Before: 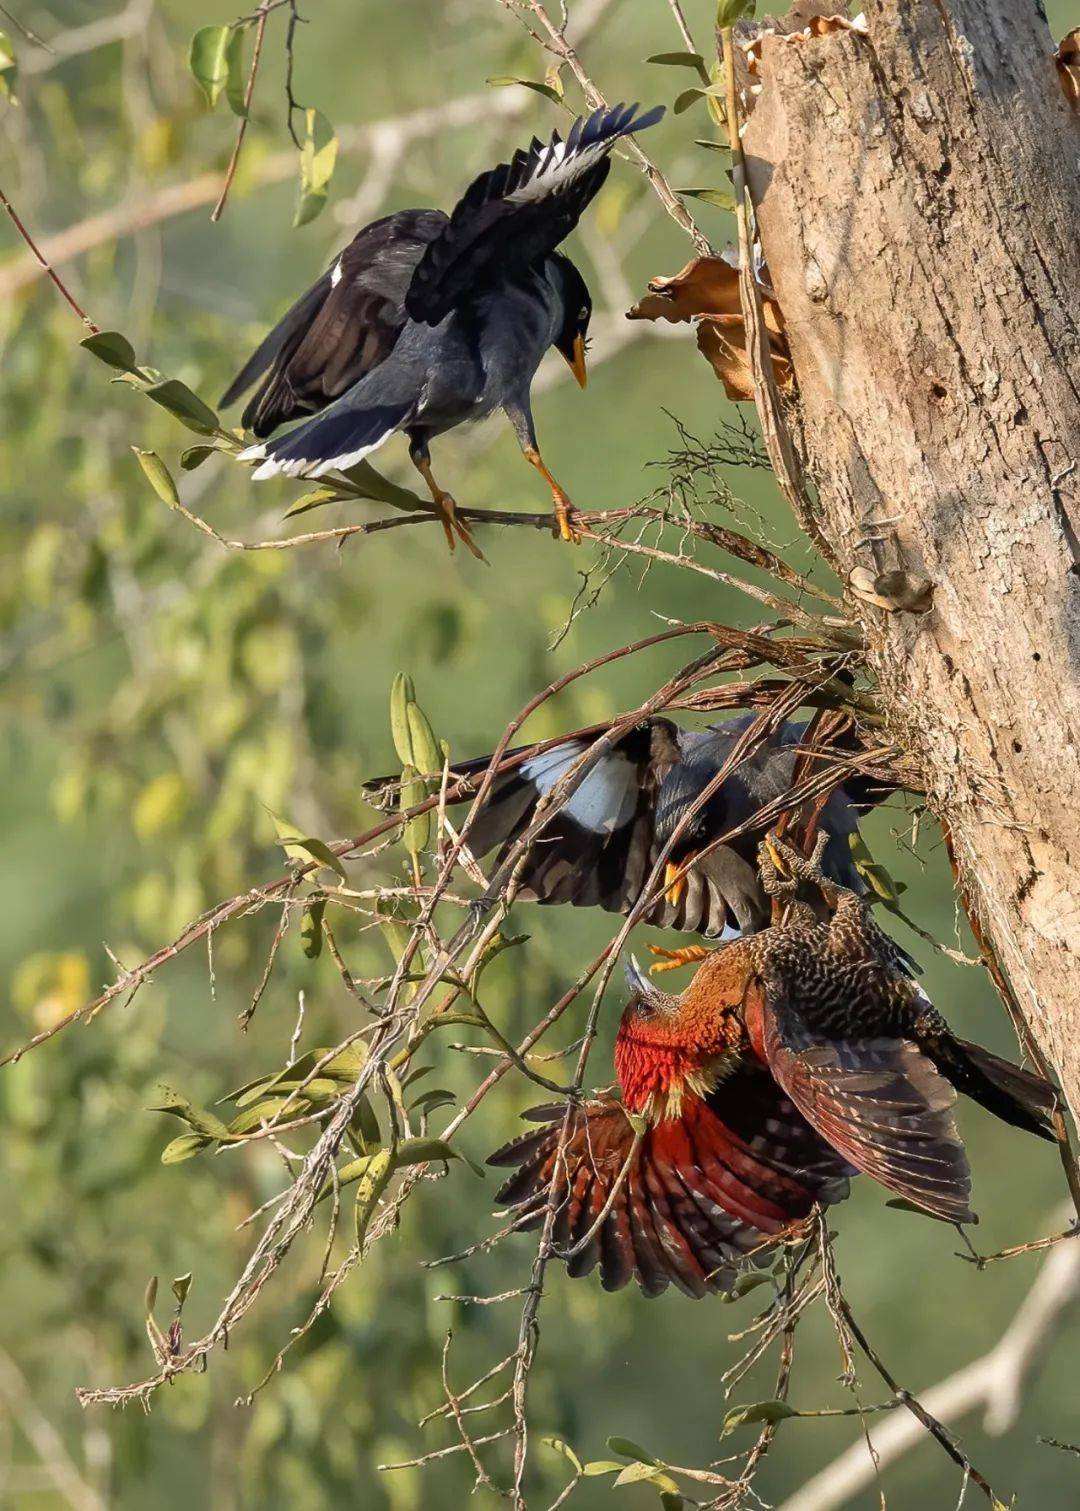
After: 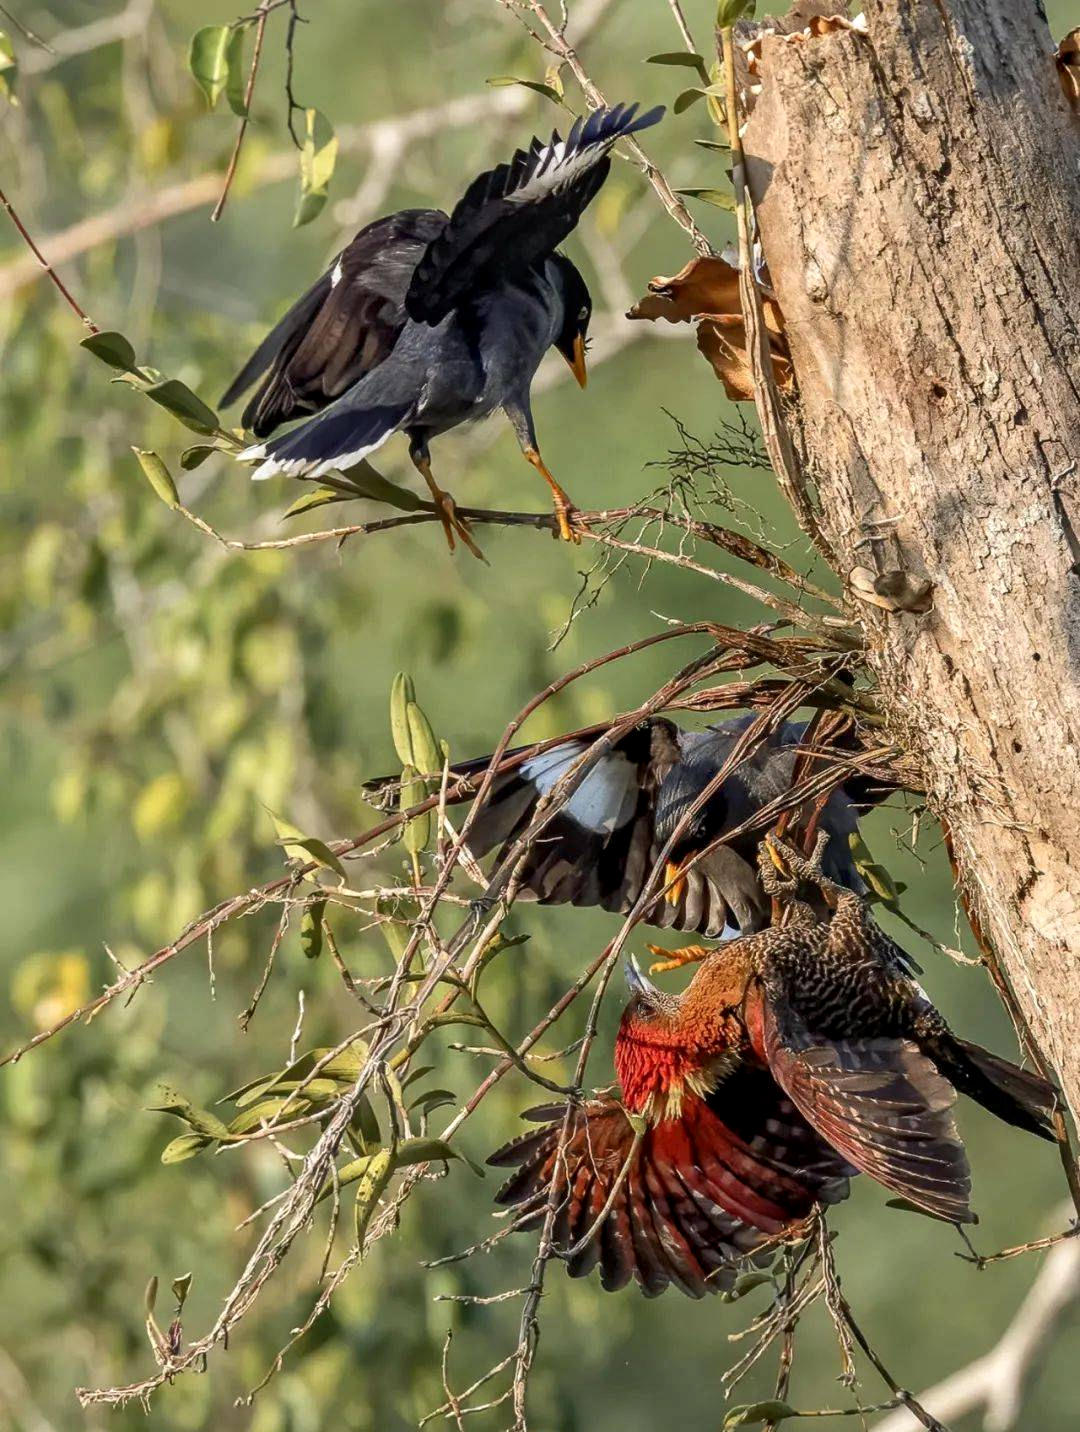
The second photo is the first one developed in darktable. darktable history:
local contrast: on, module defaults
crop and rotate: top 0.012%, bottom 5.163%
